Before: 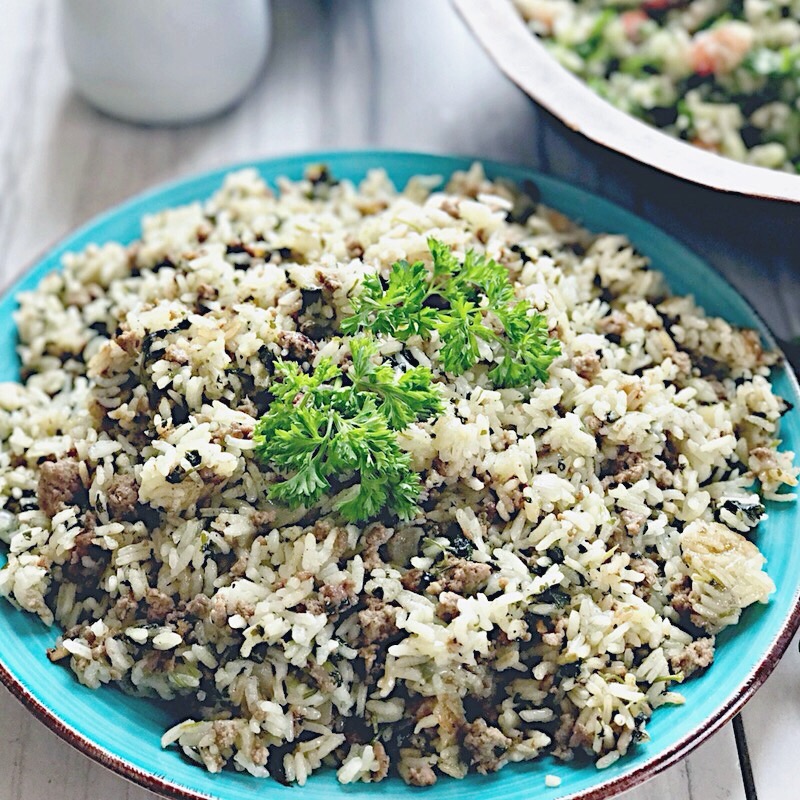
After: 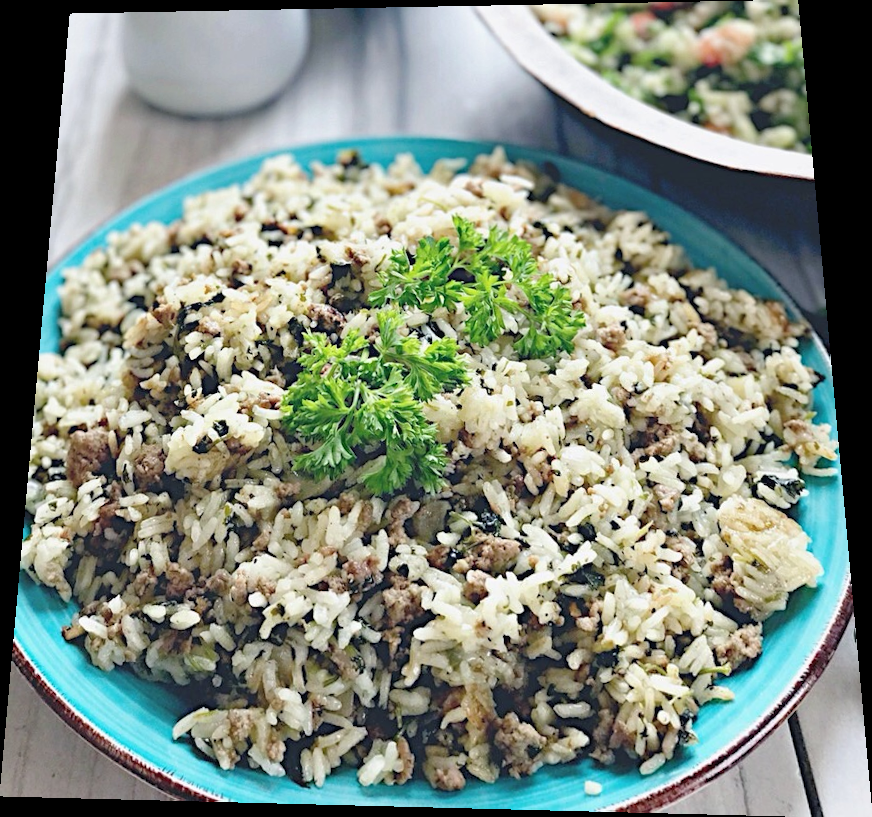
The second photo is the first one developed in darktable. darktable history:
rotate and perspective: rotation 0.128°, lens shift (vertical) -0.181, lens shift (horizontal) -0.044, shear 0.001, automatic cropping off
